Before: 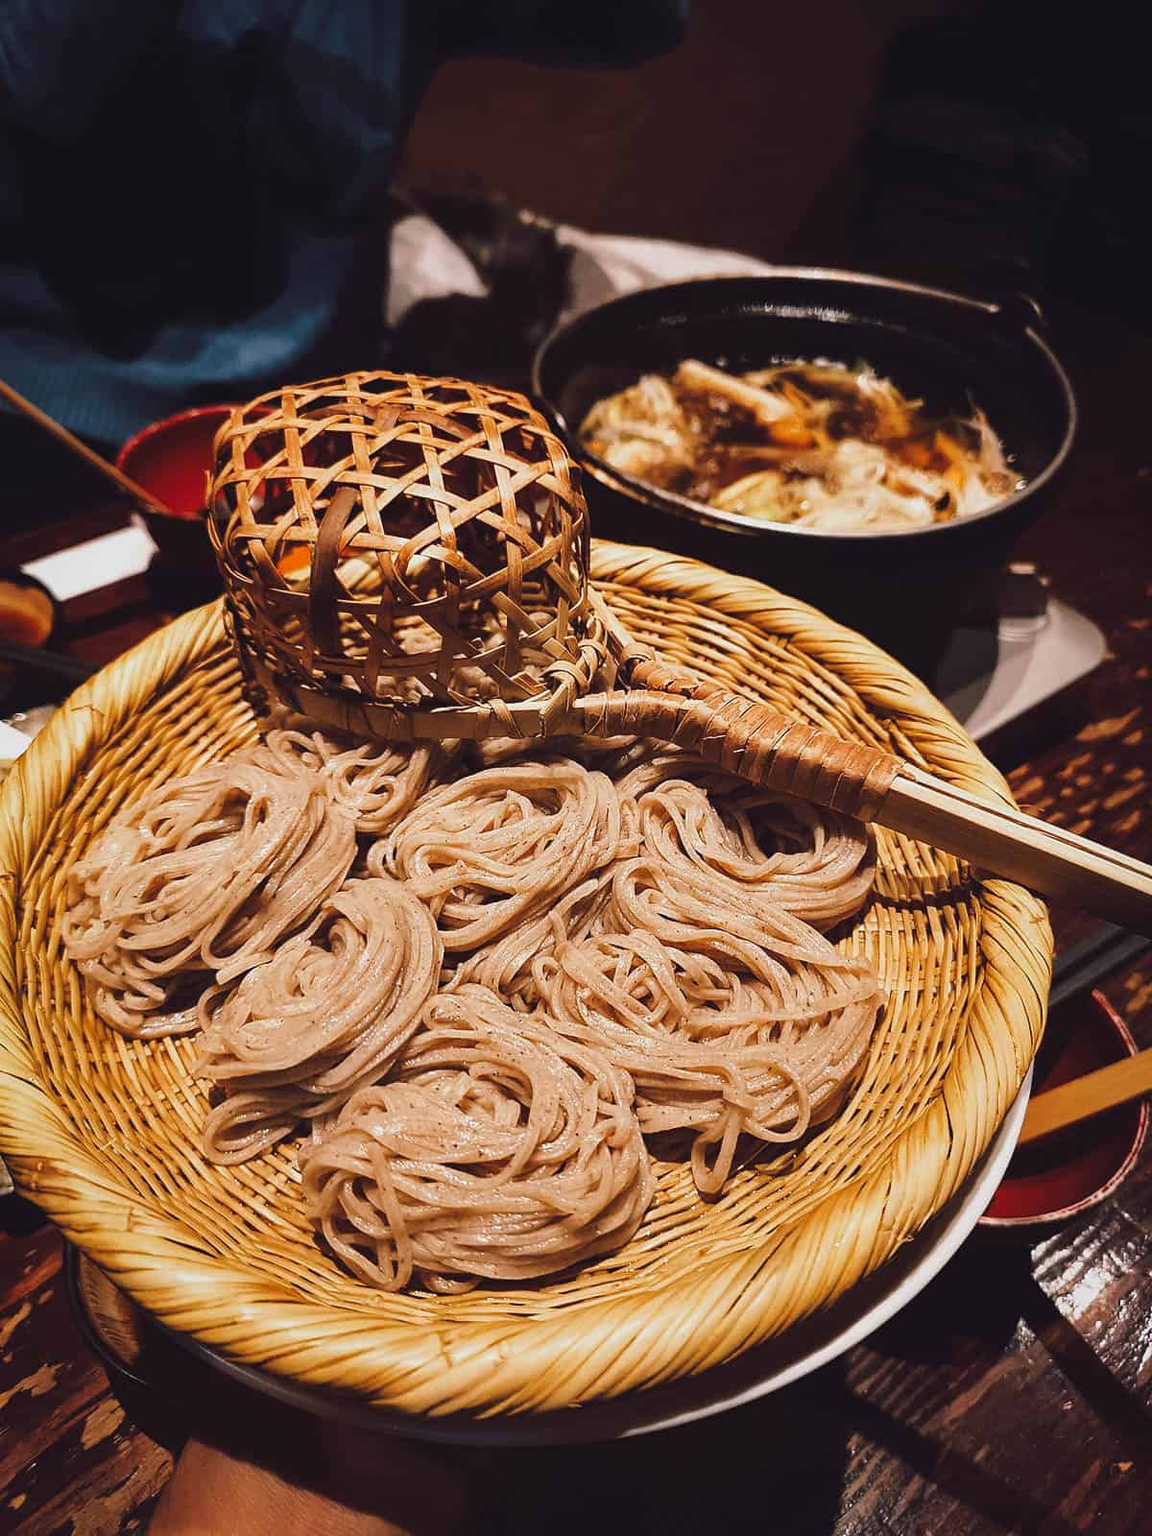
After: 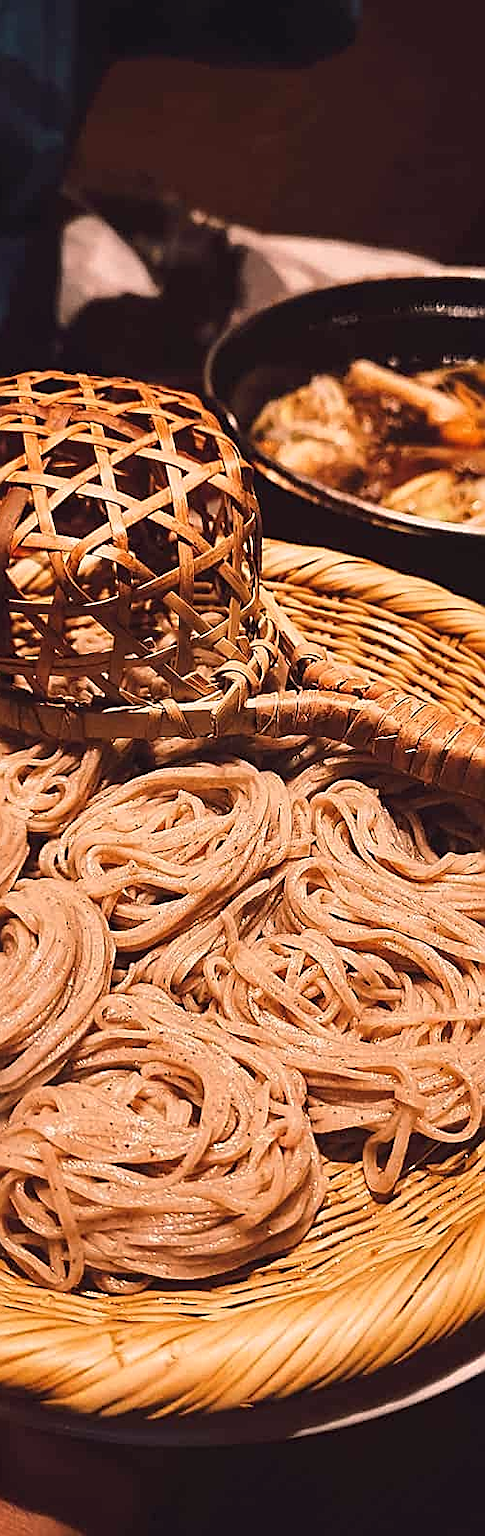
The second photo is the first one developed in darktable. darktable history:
white balance: red 1.127, blue 0.943
sharpen: amount 0.575
crop: left 28.583%, right 29.231%
